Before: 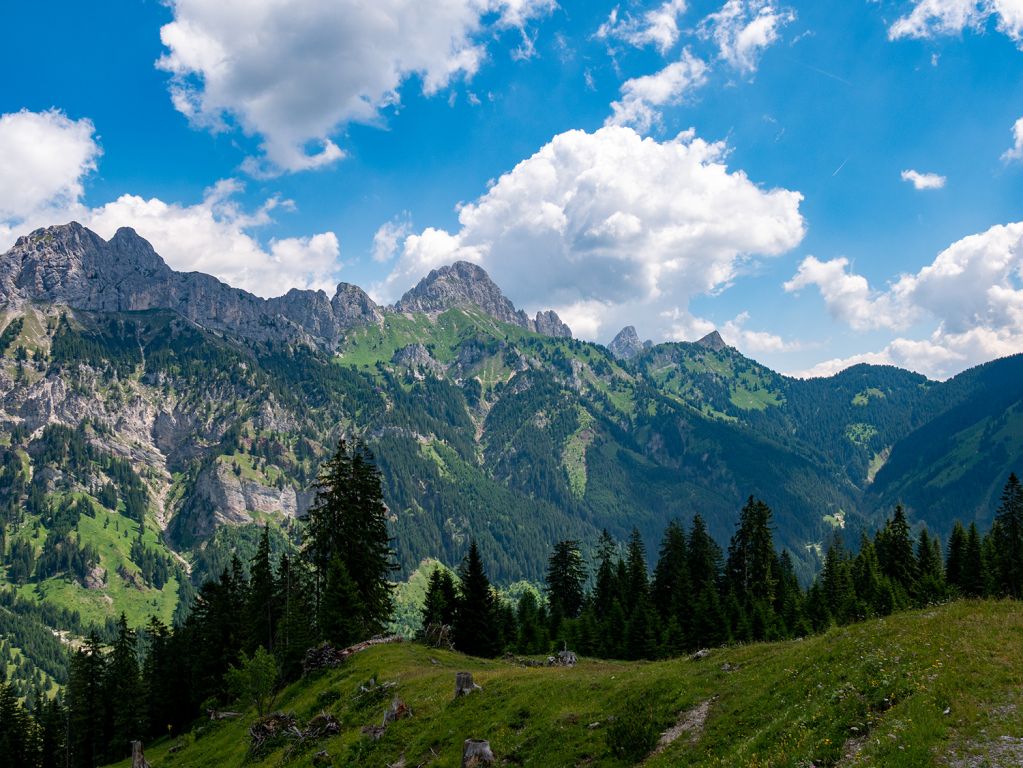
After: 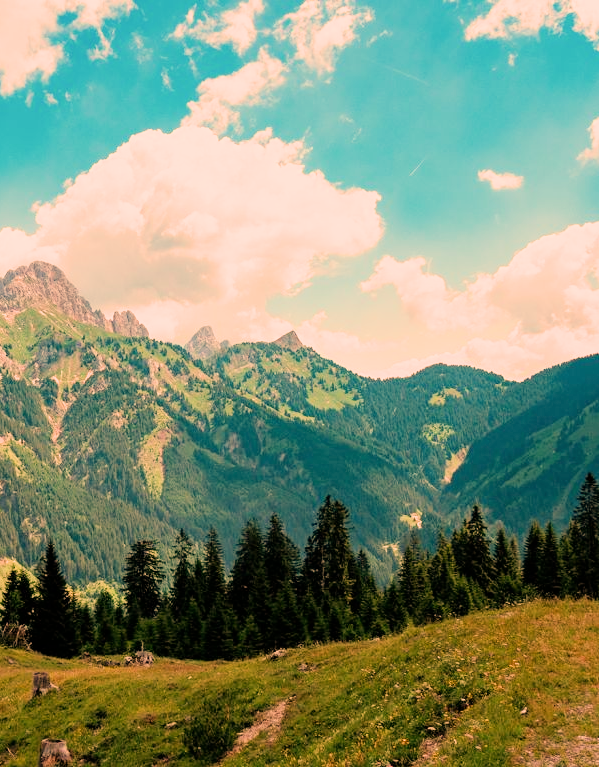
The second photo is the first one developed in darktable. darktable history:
filmic rgb: black relative exposure -7.65 EV, white relative exposure 4.56 EV, hardness 3.61
crop: left 41.402%
exposure: black level correction 0, exposure 1.2 EV, compensate exposure bias true, compensate highlight preservation false
white balance: red 1.467, blue 0.684
